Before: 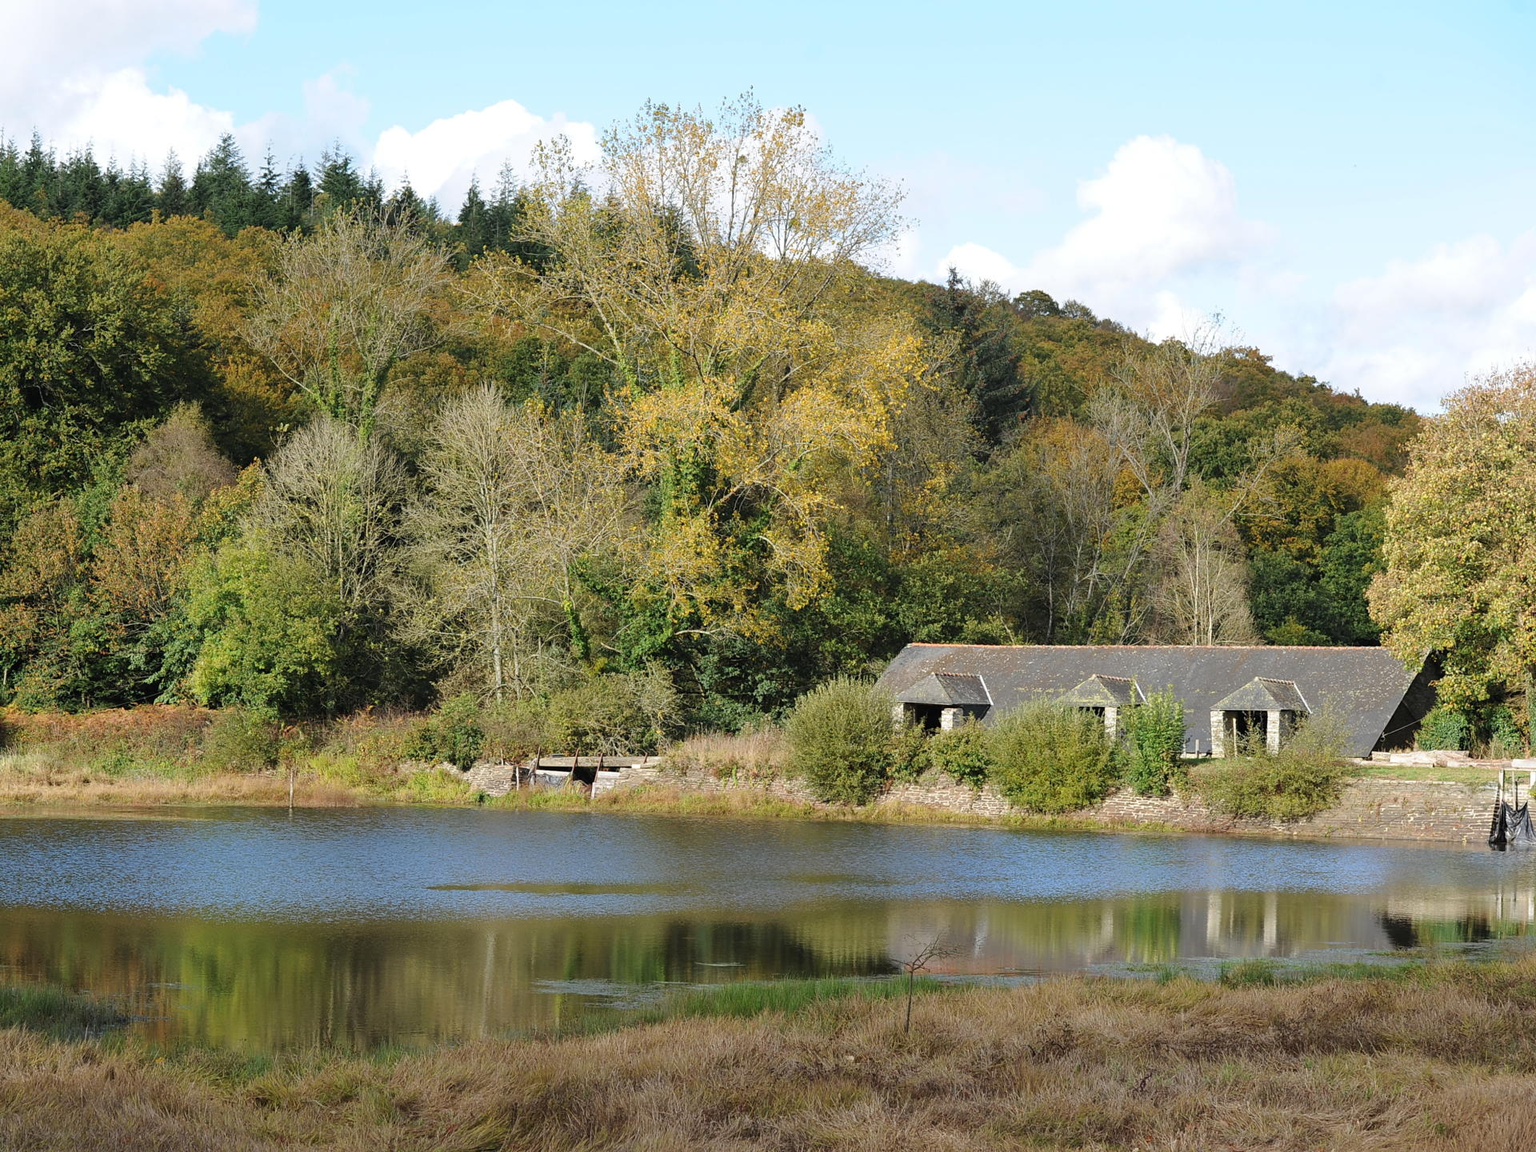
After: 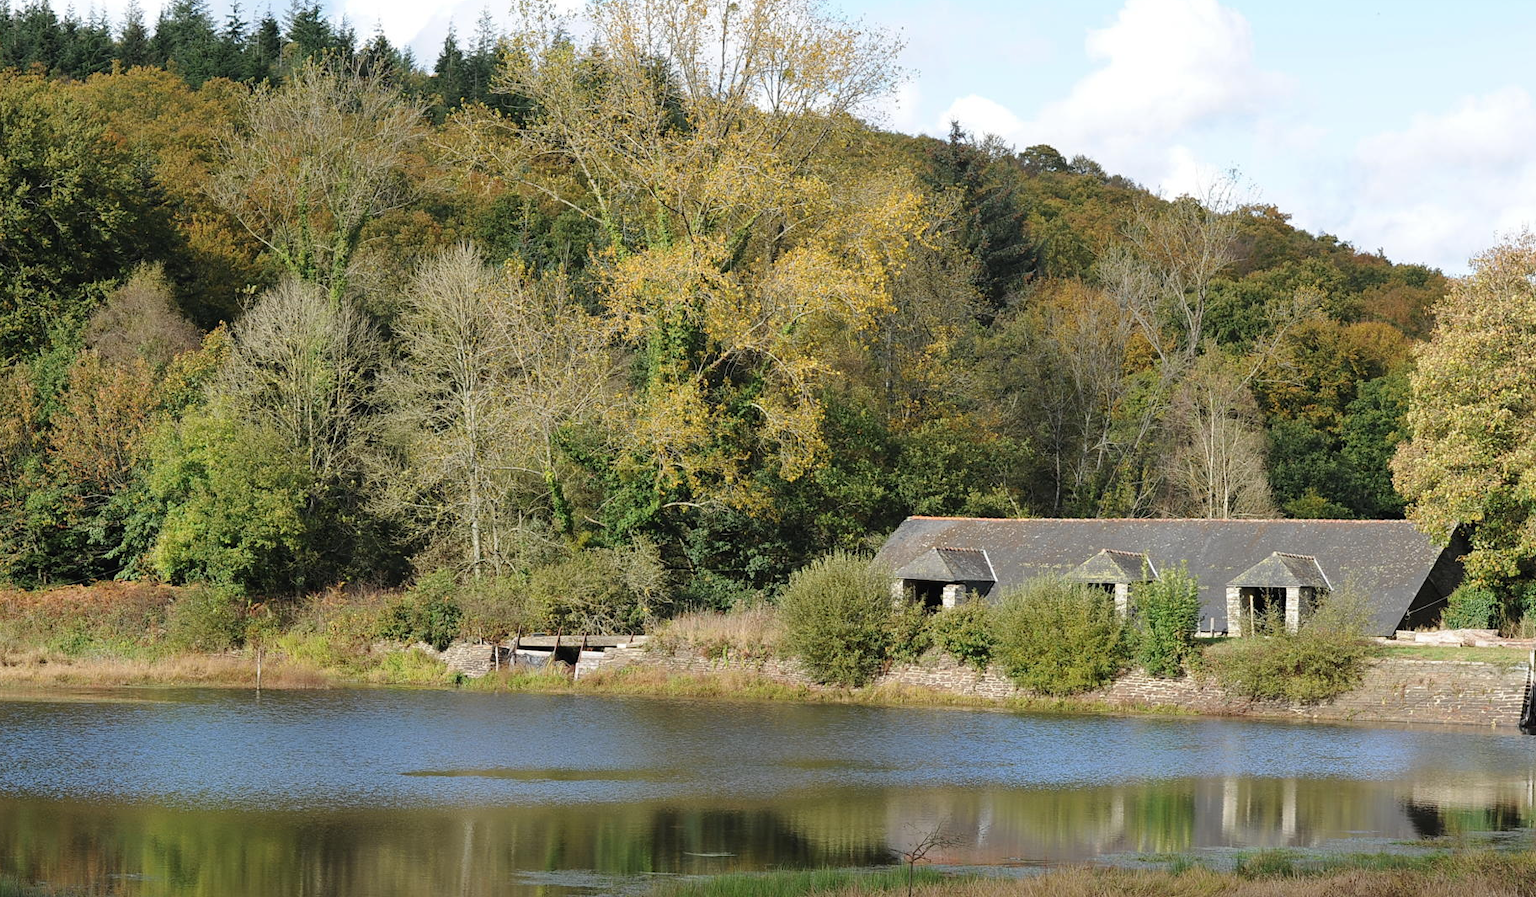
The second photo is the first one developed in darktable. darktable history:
contrast brightness saturation: saturation -0.05
crop and rotate: left 2.991%, top 13.302%, right 1.981%, bottom 12.636%
